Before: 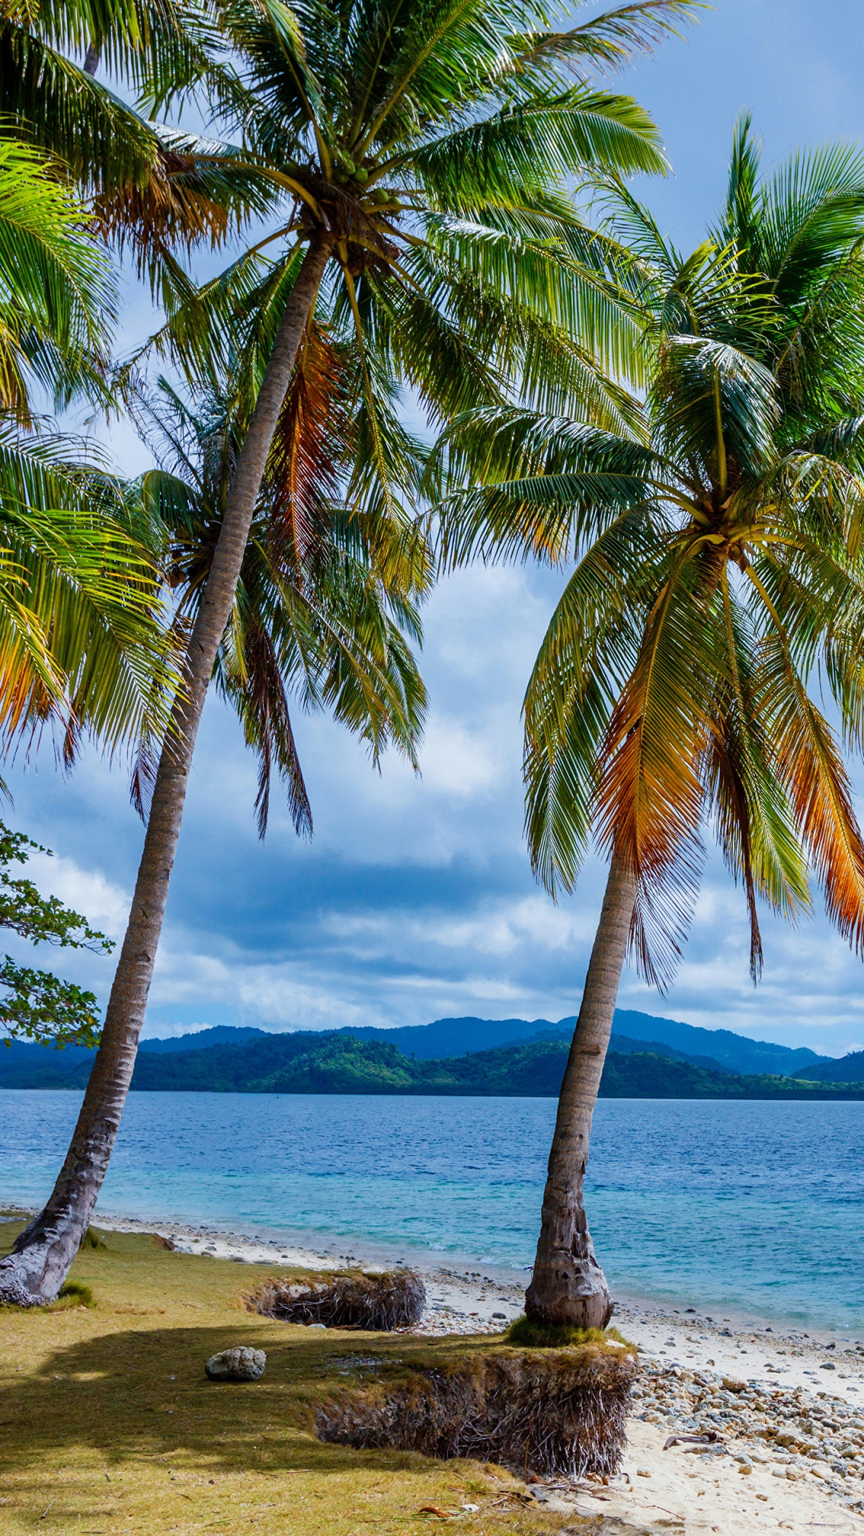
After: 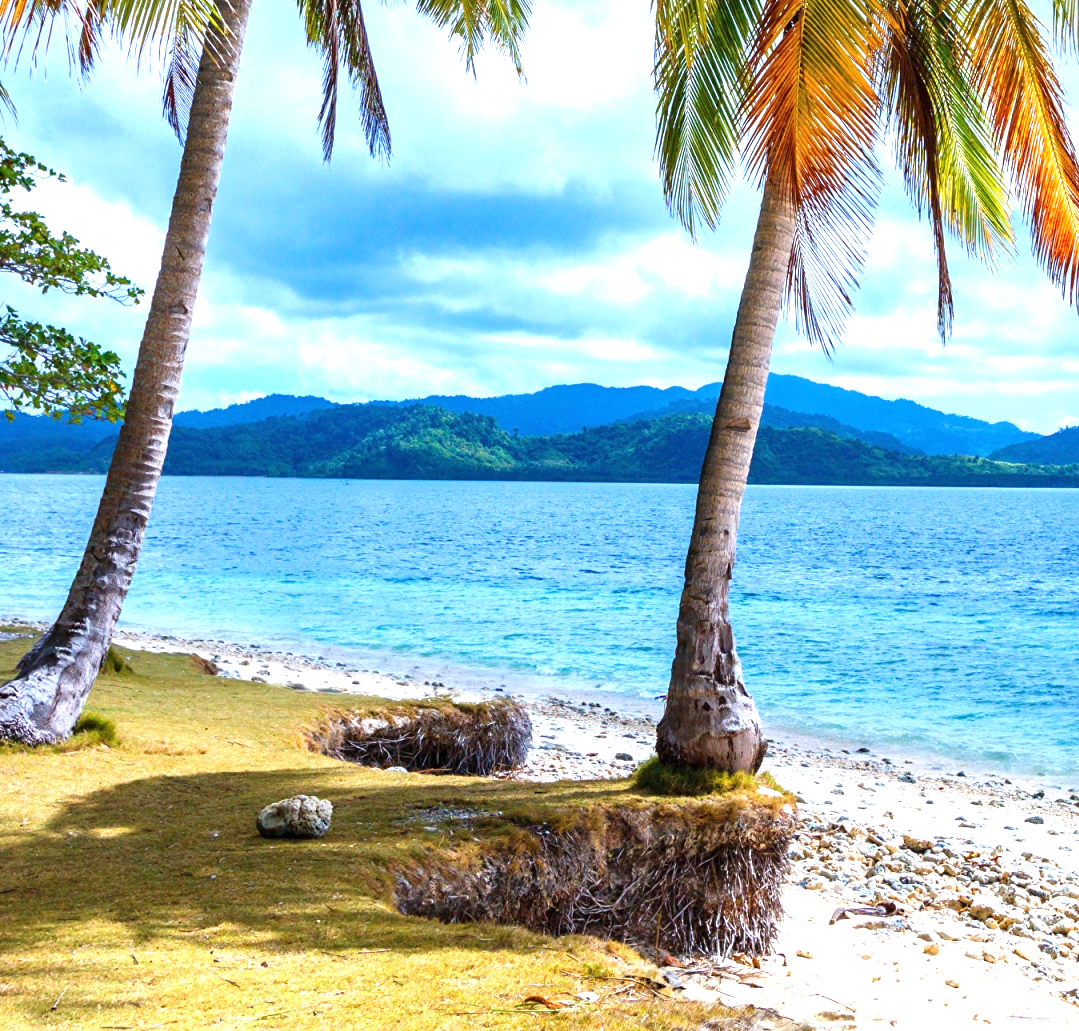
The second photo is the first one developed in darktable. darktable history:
crop and rotate: top 46.295%, right 0.006%
exposure: black level correction 0, exposure 1.199 EV, compensate exposure bias true, compensate highlight preservation false
